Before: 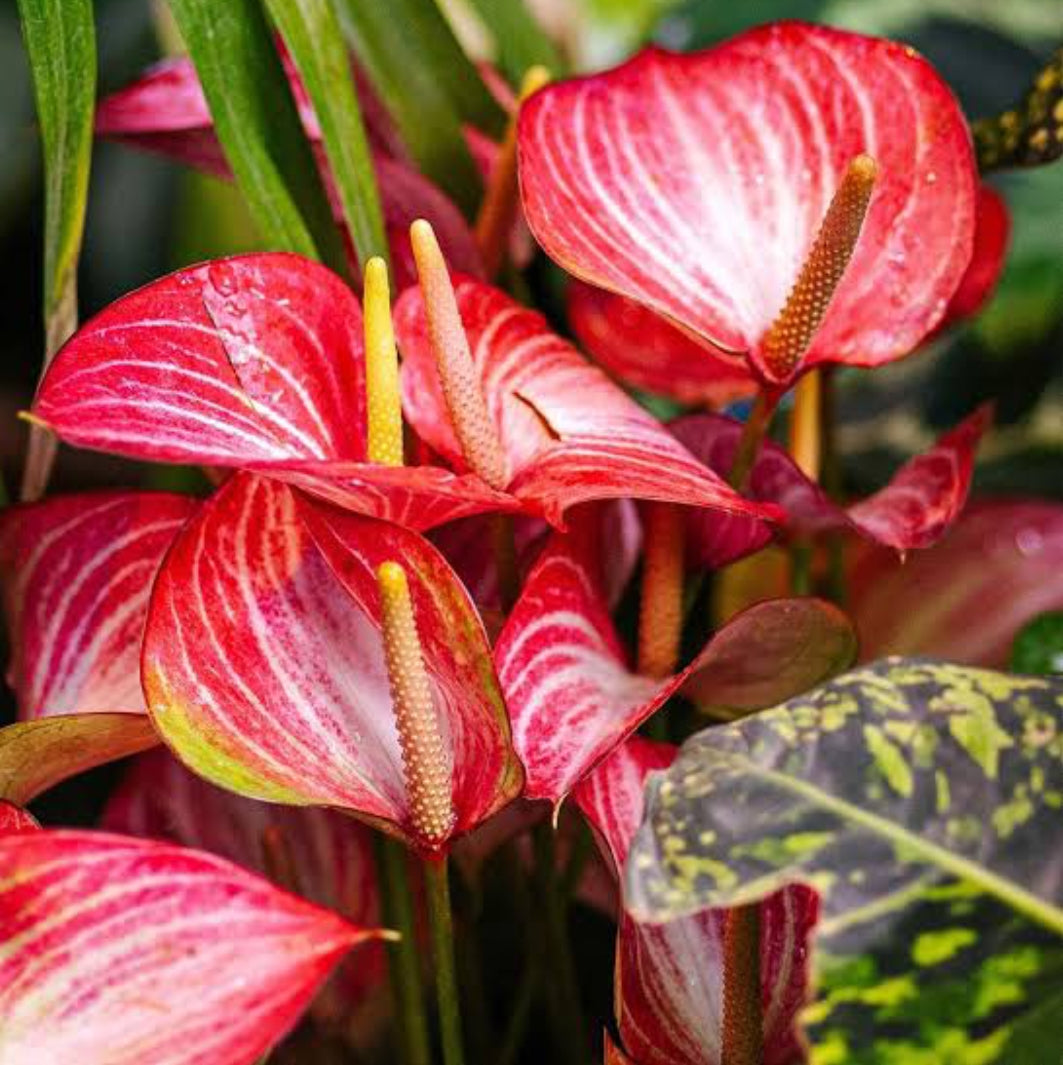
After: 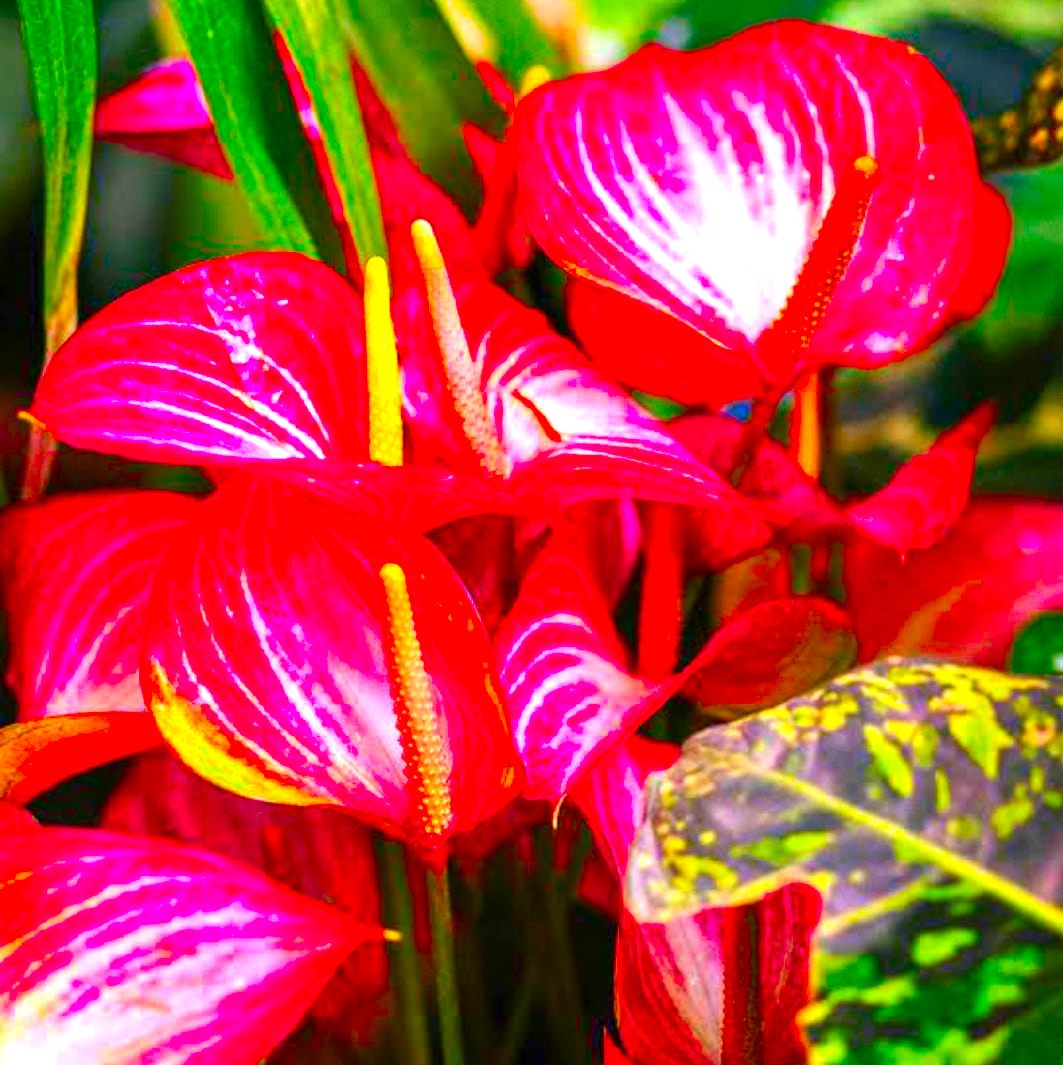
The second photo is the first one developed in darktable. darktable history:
tone equalizer: on, module defaults
color correction: highlights a* 1.69, highlights b* -1.75, saturation 2.51
exposure: black level correction 0, exposure 0.702 EV, compensate highlight preservation false
